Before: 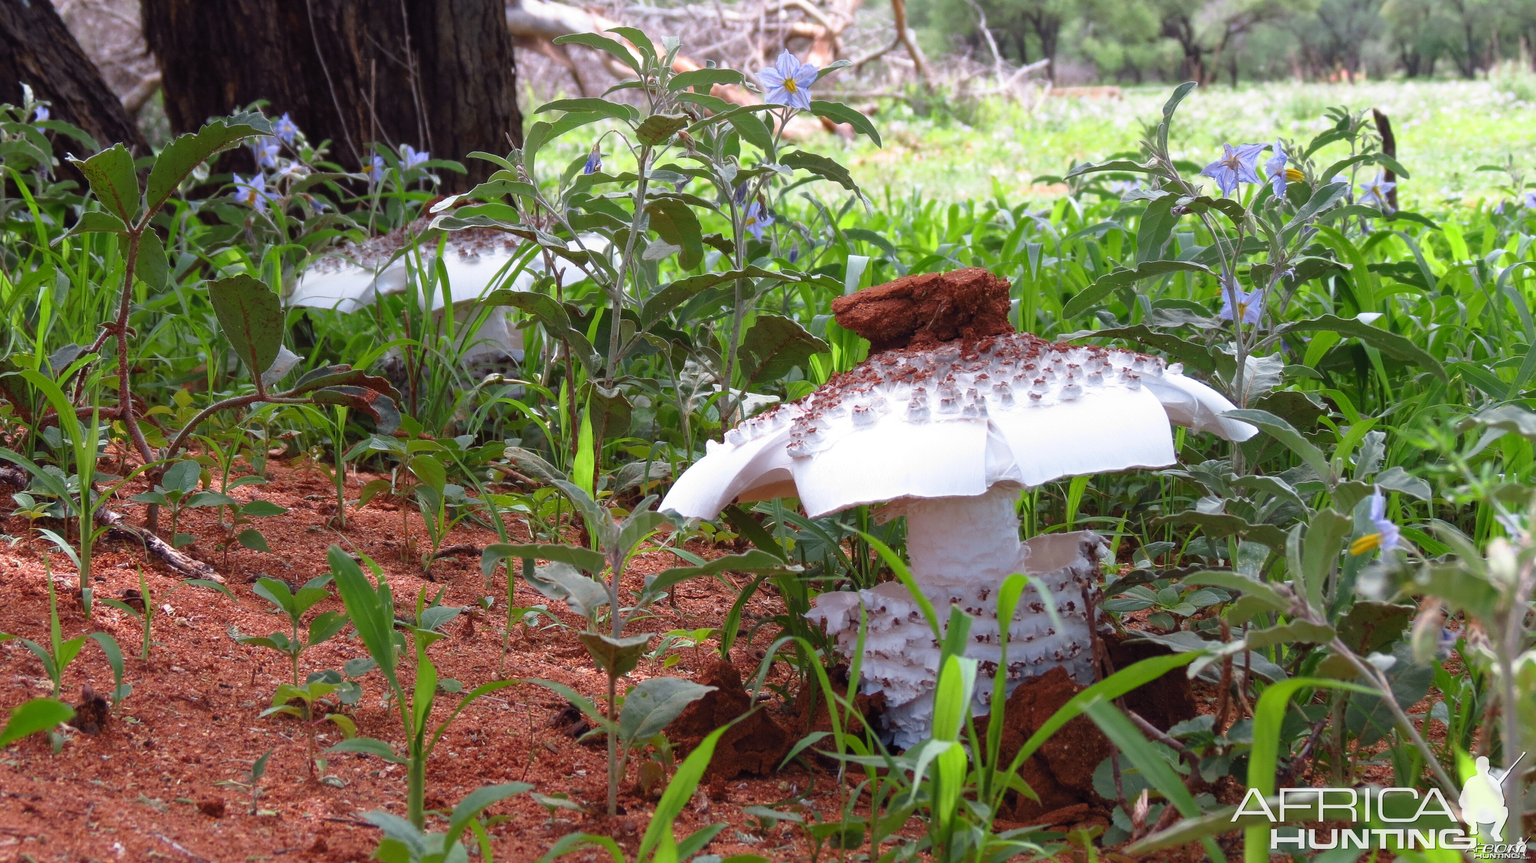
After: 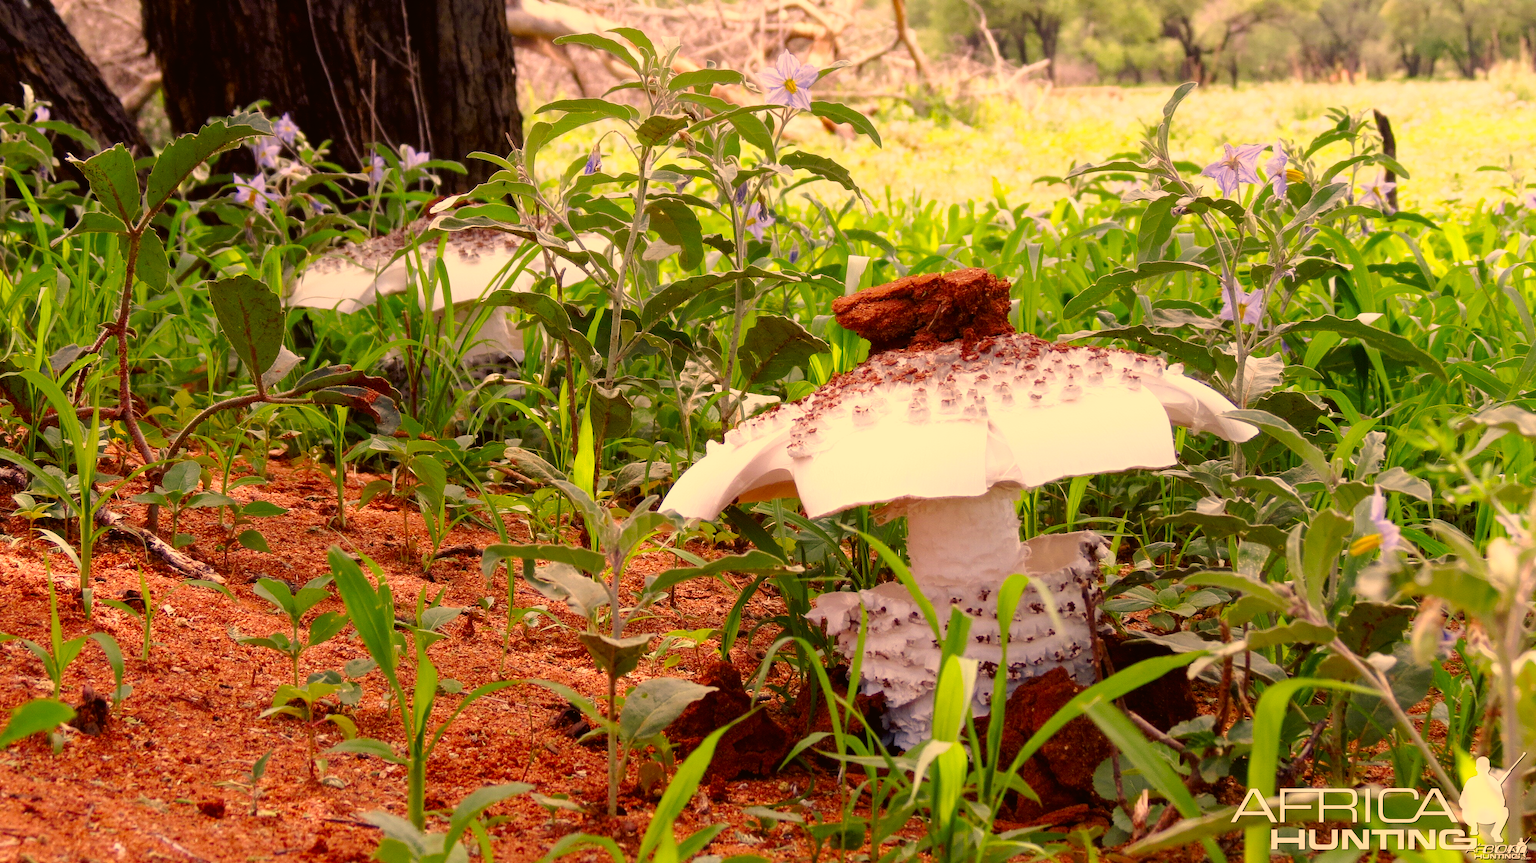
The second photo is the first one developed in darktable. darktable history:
color correction: highlights a* 18.05, highlights b* 36.09, shadows a* 1.08, shadows b* 6.16, saturation 1.05
tone curve: curves: ch0 [(0, 0.013) (0.054, 0.018) (0.205, 0.197) (0.289, 0.309) (0.382, 0.437) (0.475, 0.552) (0.666, 0.743) (0.791, 0.85) (1, 0.998)]; ch1 [(0, 0) (0.394, 0.338) (0.449, 0.404) (0.499, 0.498) (0.526, 0.528) (0.543, 0.564) (0.589, 0.633) (0.66, 0.687) (0.783, 0.804) (1, 1)]; ch2 [(0, 0) (0.304, 0.31) (0.403, 0.399) (0.441, 0.421) (0.474, 0.466) (0.498, 0.496) (0.524, 0.538) (0.555, 0.584) (0.633, 0.665) (0.7, 0.711) (1, 1)], preserve colors none
